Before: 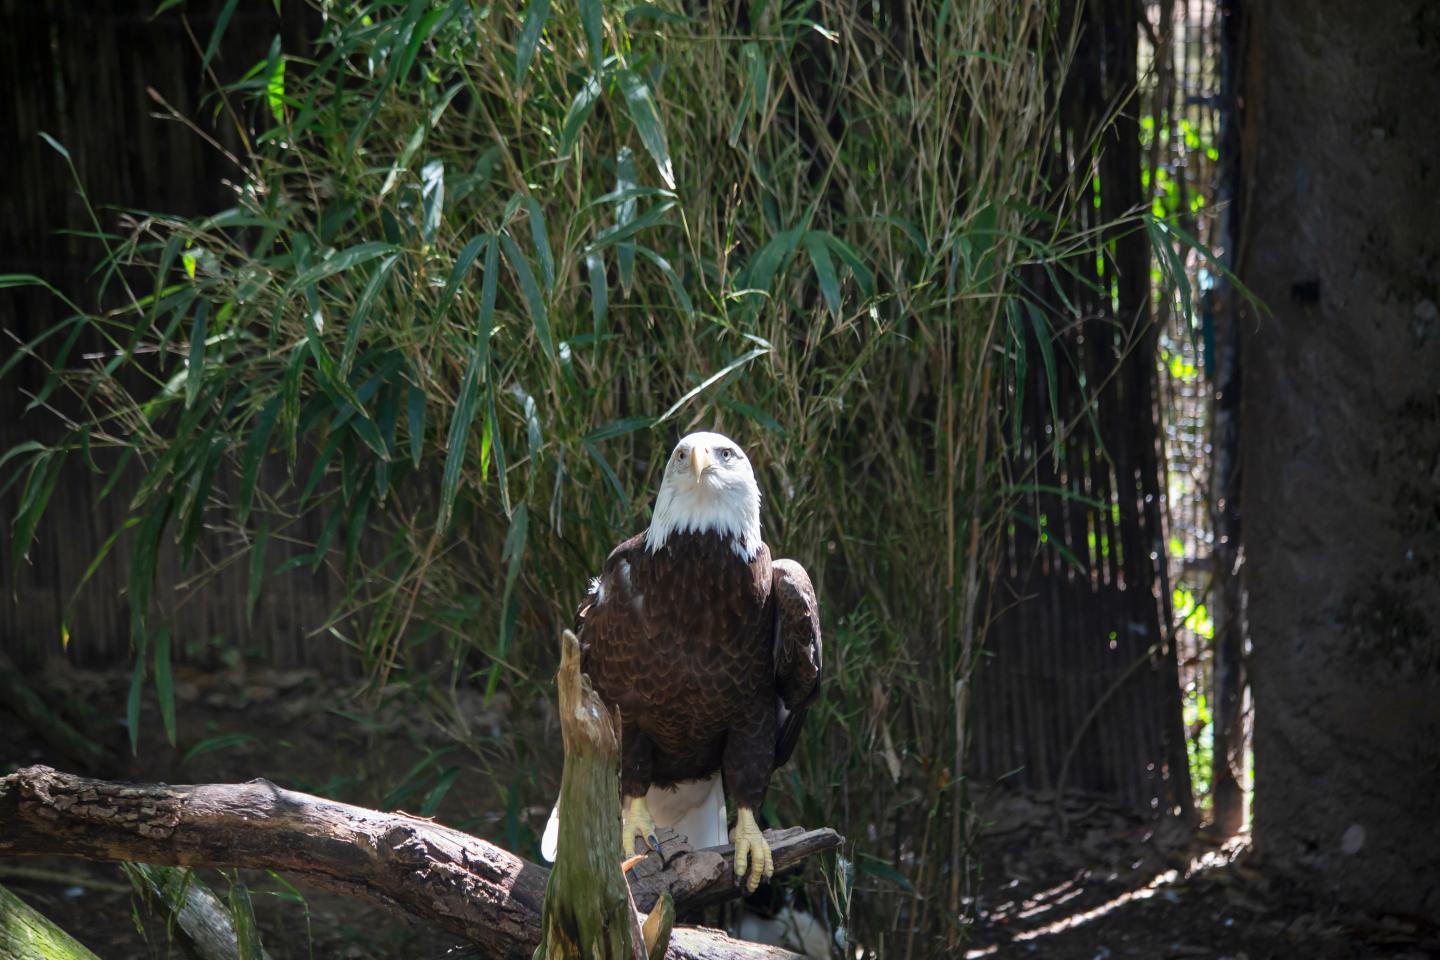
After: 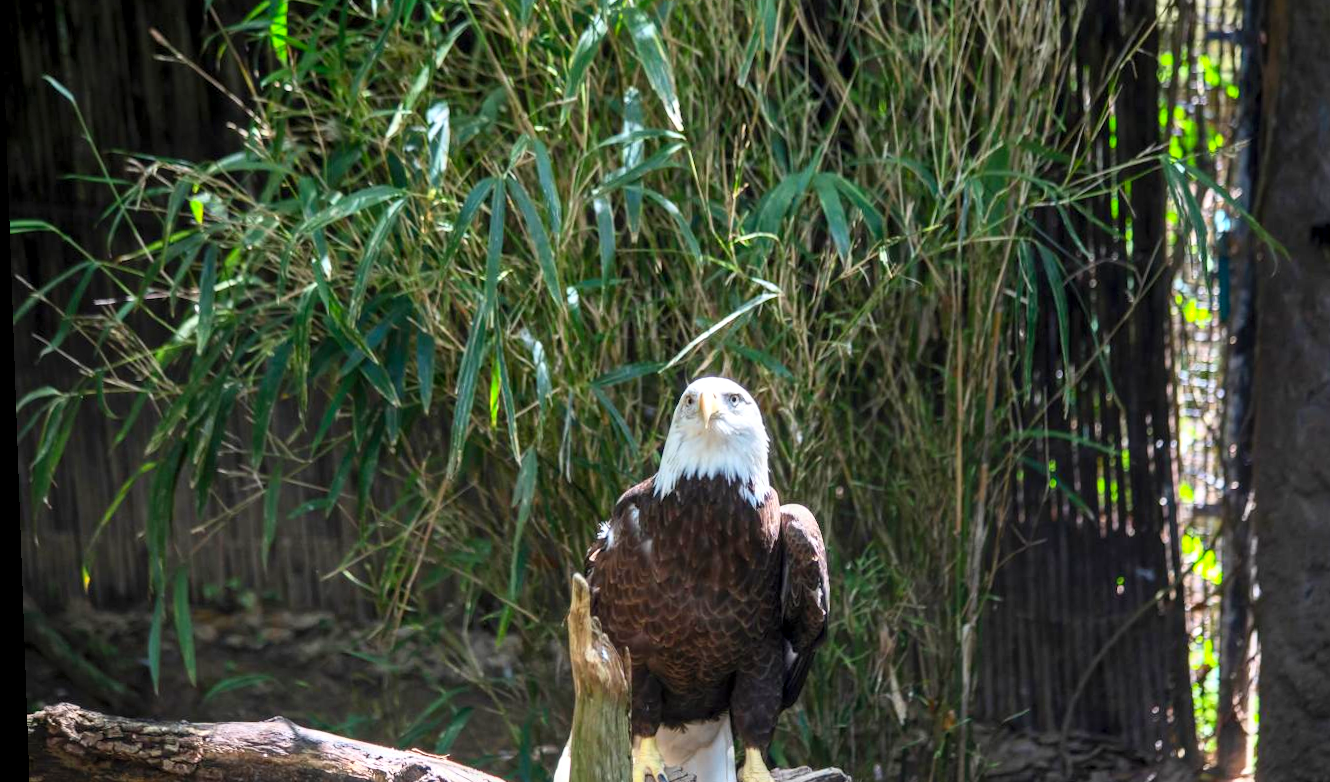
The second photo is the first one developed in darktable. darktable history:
rotate and perspective: lens shift (vertical) 0.048, lens shift (horizontal) -0.024, automatic cropping off
exposure: black level correction 0.001, compensate highlight preservation false
crop: top 7.49%, right 9.717%, bottom 11.943%
local contrast: detail 130%
contrast brightness saturation: contrast 0.24, brightness 0.26, saturation 0.39
